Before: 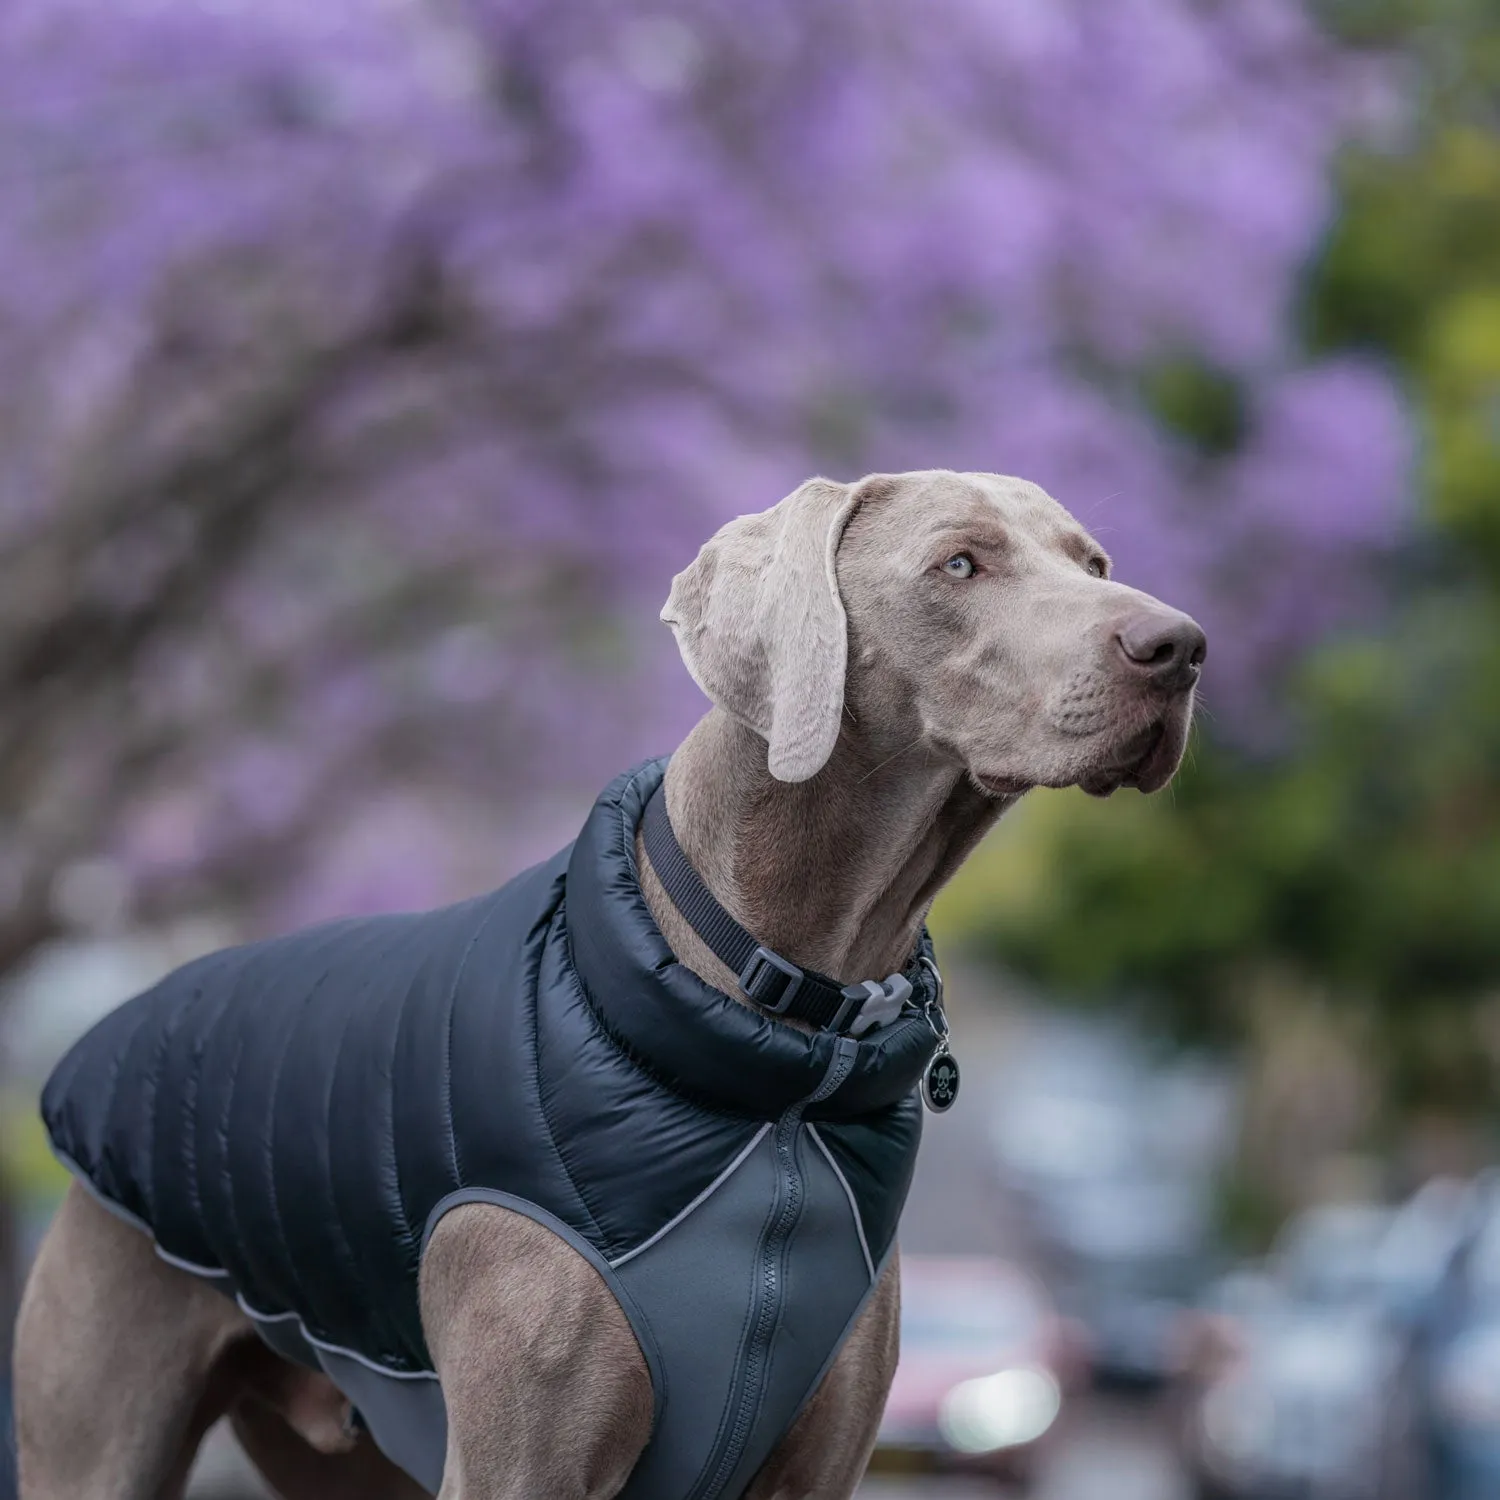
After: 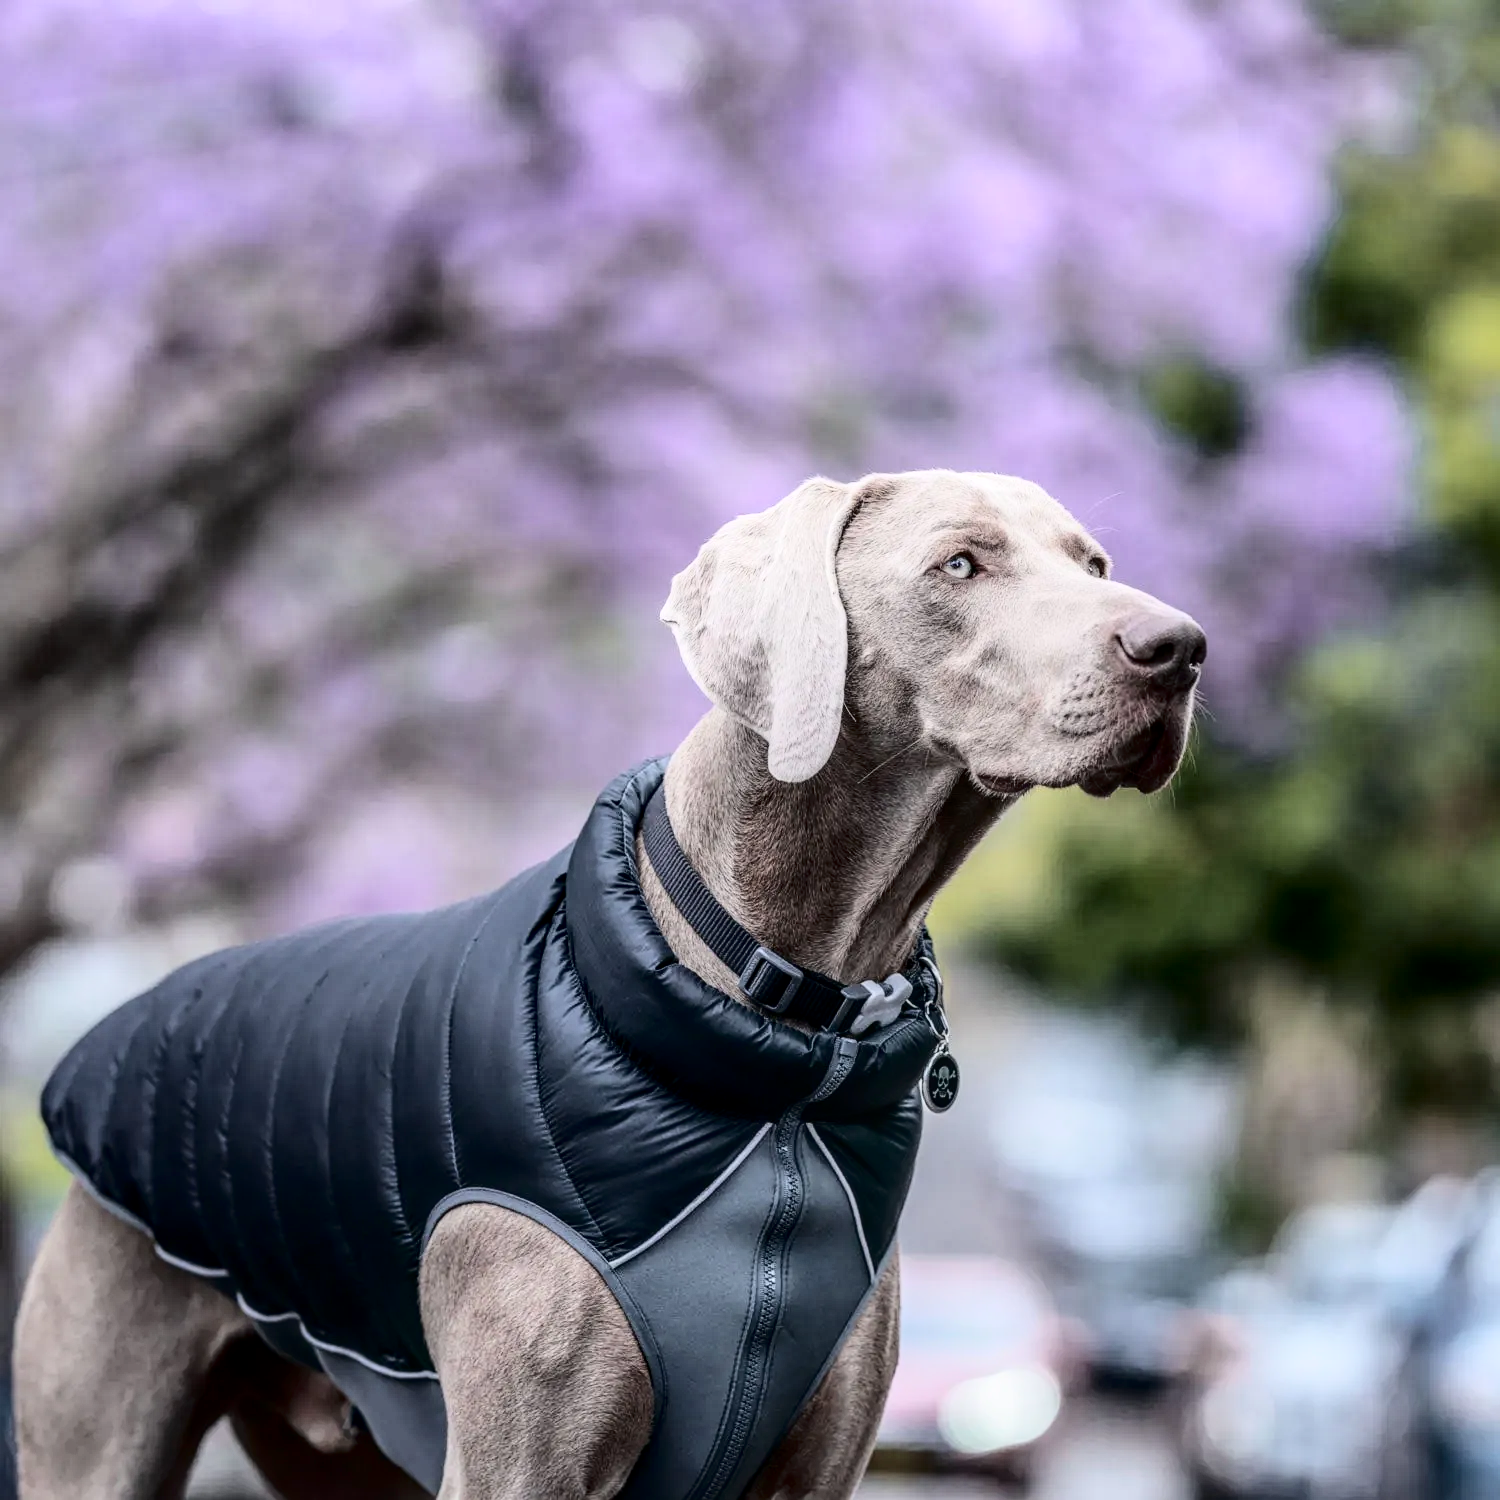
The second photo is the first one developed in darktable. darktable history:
tone curve: curves: ch0 [(0, 0) (0.003, 0.001) (0.011, 0.004) (0.025, 0.009) (0.044, 0.016) (0.069, 0.025) (0.1, 0.036) (0.136, 0.059) (0.177, 0.103) (0.224, 0.175) (0.277, 0.274) (0.335, 0.395) (0.399, 0.52) (0.468, 0.635) (0.543, 0.733) (0.623, 0.817) (0.709, 0.888) (0.801, 0.93) (0.898, 0.964) (1, 1)], color space Lab, independent channels, preserve colors none
local contrast: on, module defaults
